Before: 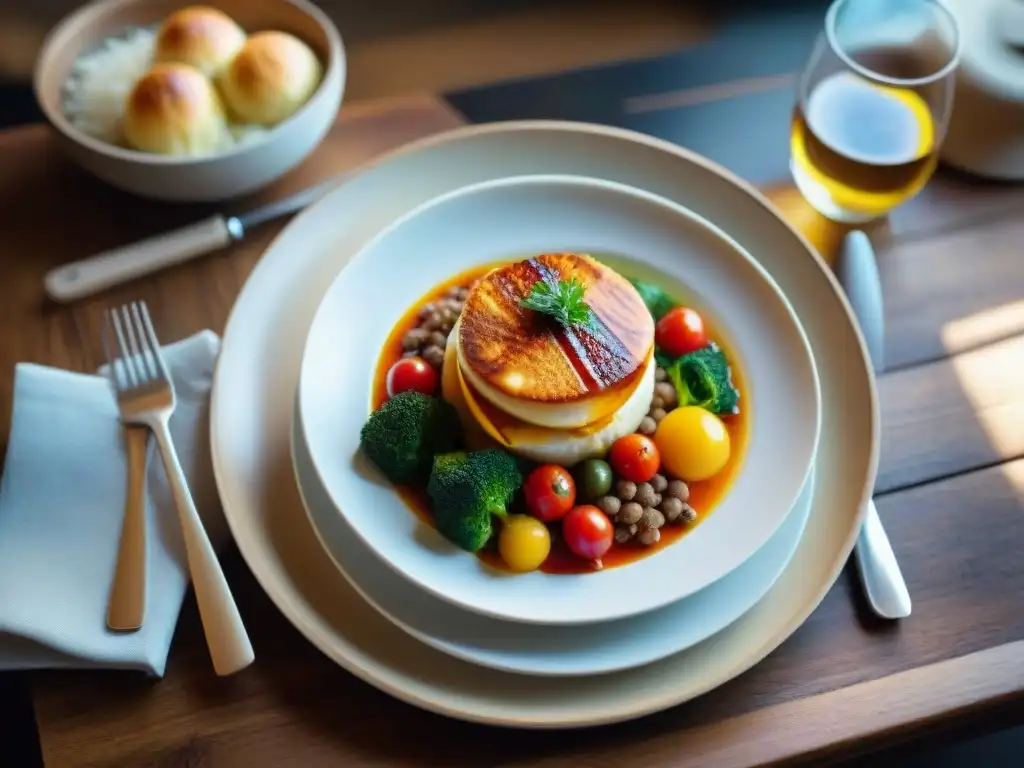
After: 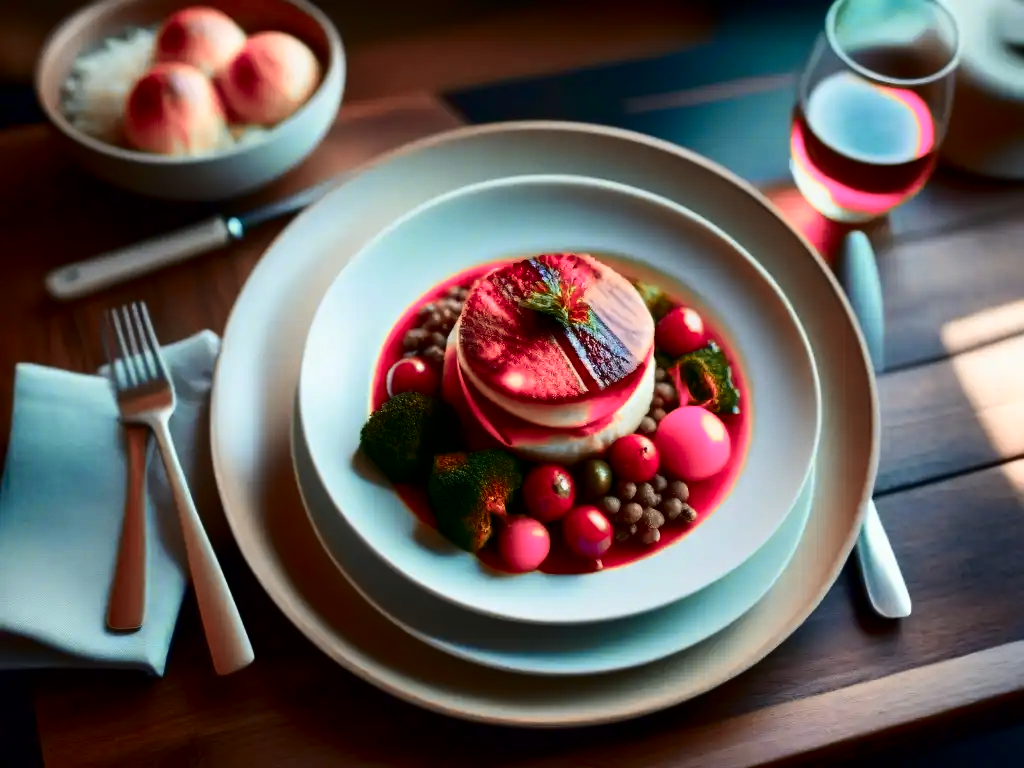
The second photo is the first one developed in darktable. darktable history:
color zones: curves: ch2 [(0, 0.488) (0.143, 0.417) (0.286, 0.212) (0.429, 0.179) (0.571, 0.154) (0.714, 0.415) (0.857, 0.495) (1, 0.488)]
contrast brightness saturation: contrast 0.195, brightness -0.242, saturation 0.114
